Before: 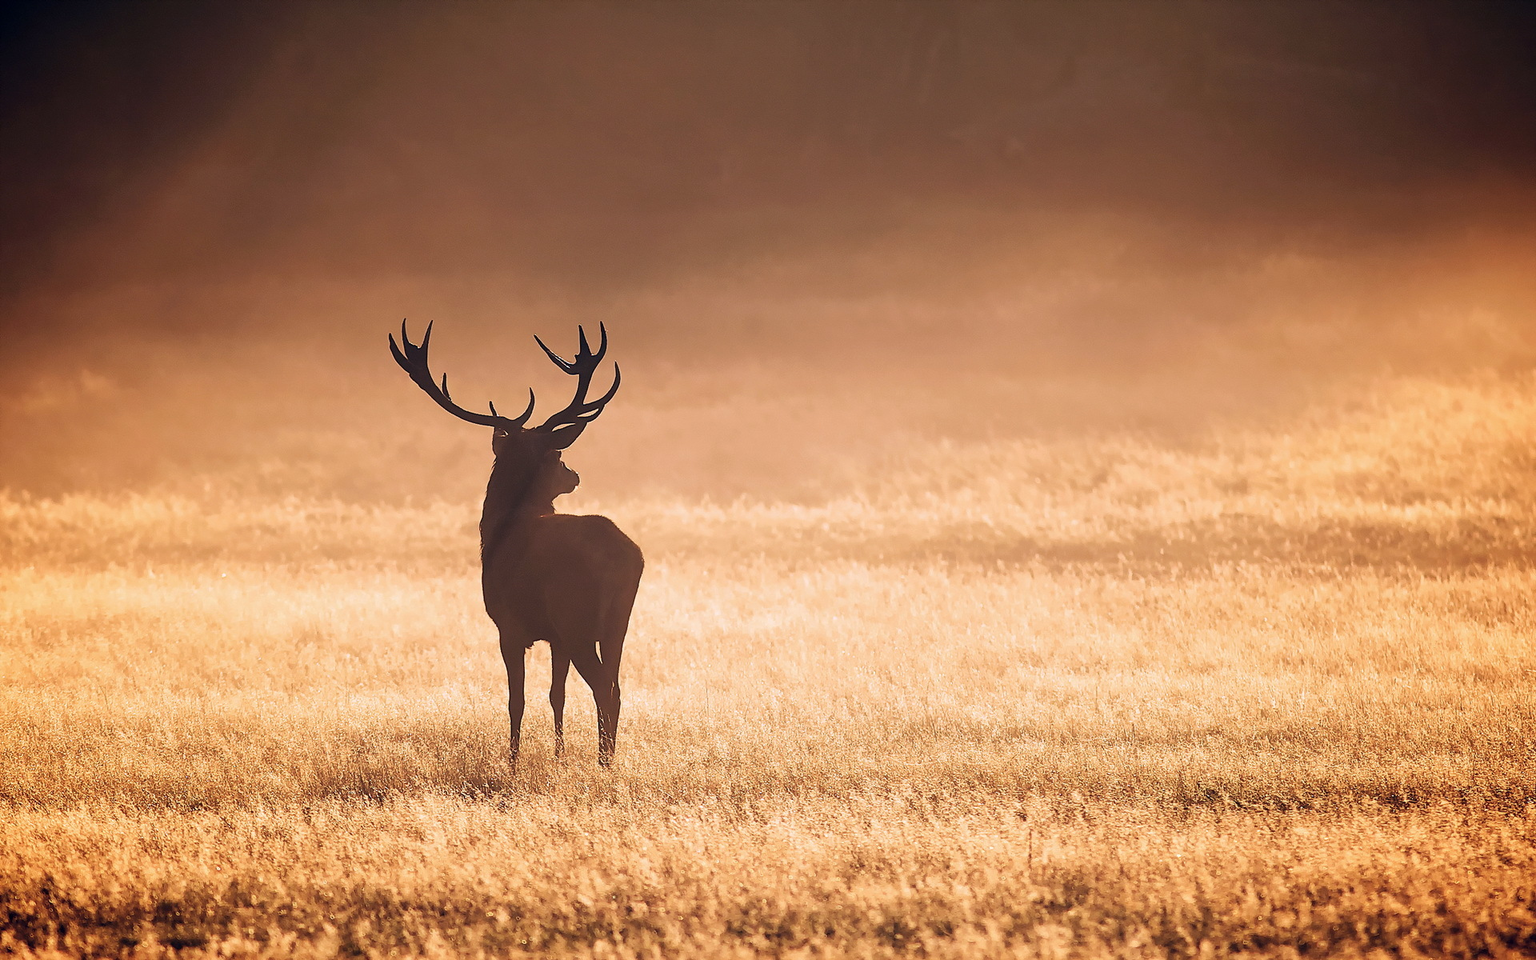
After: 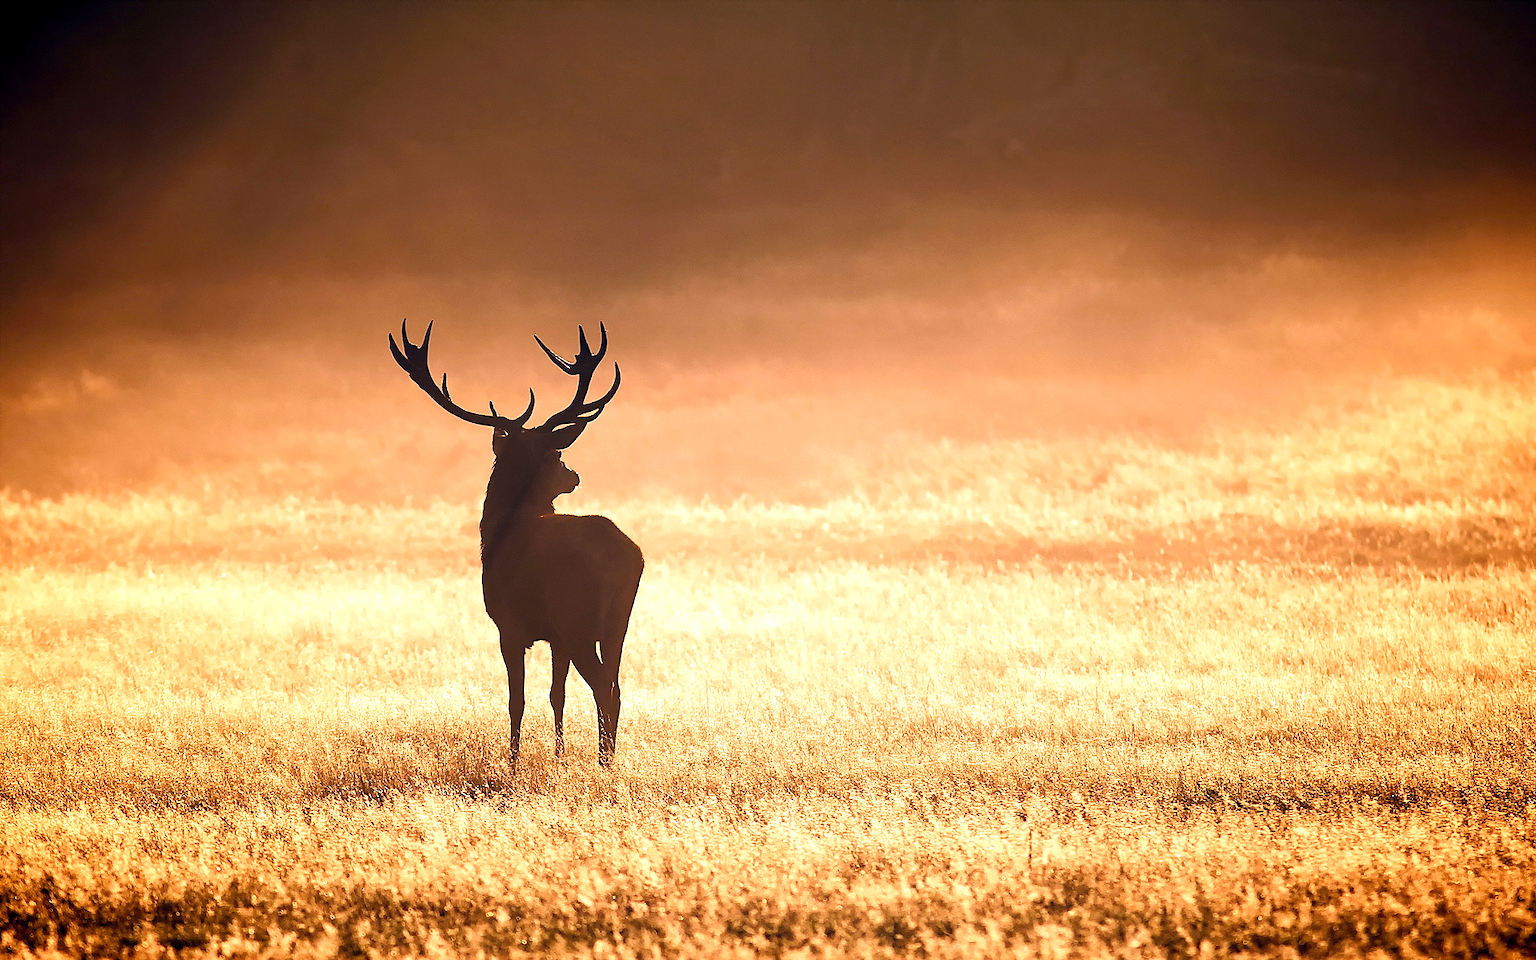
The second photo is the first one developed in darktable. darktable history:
color balance rgb: shadows lift › chroma 2%, shadows lift › hue 185.64°, power › luminance 1.48%, highlights gain › chroma 3%, highlights gain › hue 54.51°, global offset › luminance -0.4%, perceptual saturation grading › highlights -18.47%, perceptual saturation grading › mid-tones 6.62%, perceptual saturation grading › shadows 28.22%, perceptual brilliance grading › highlights 15.68%, perceptual brilliance grading › shadows -14.29%, global vibrance 25.96%, contrast 6.45%
